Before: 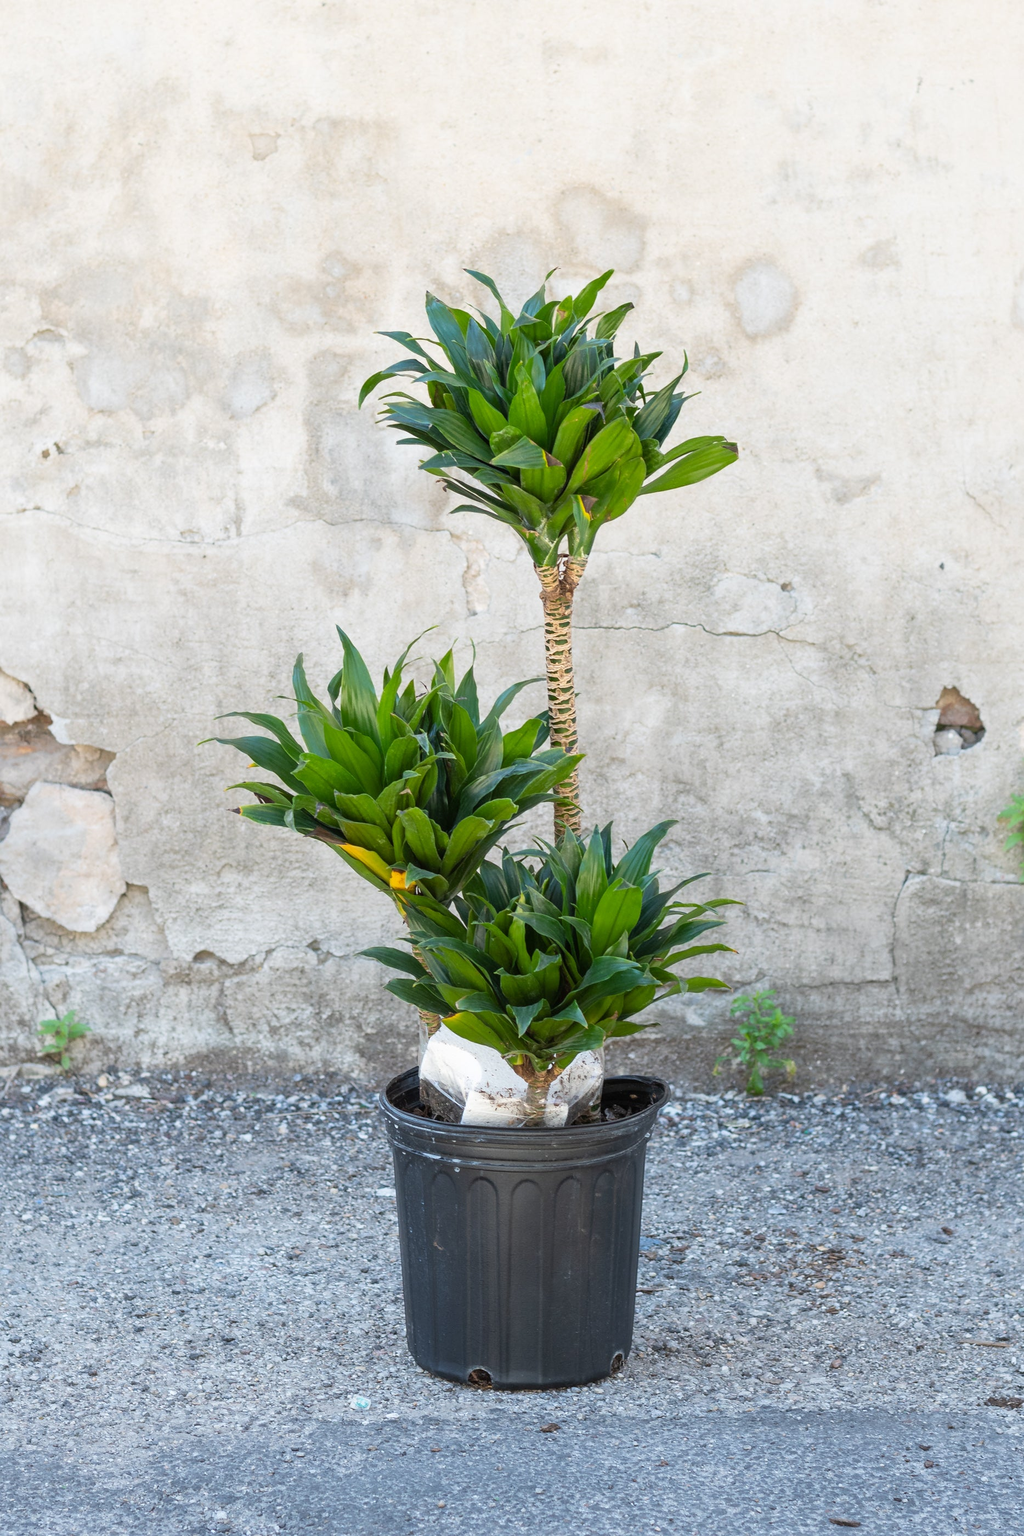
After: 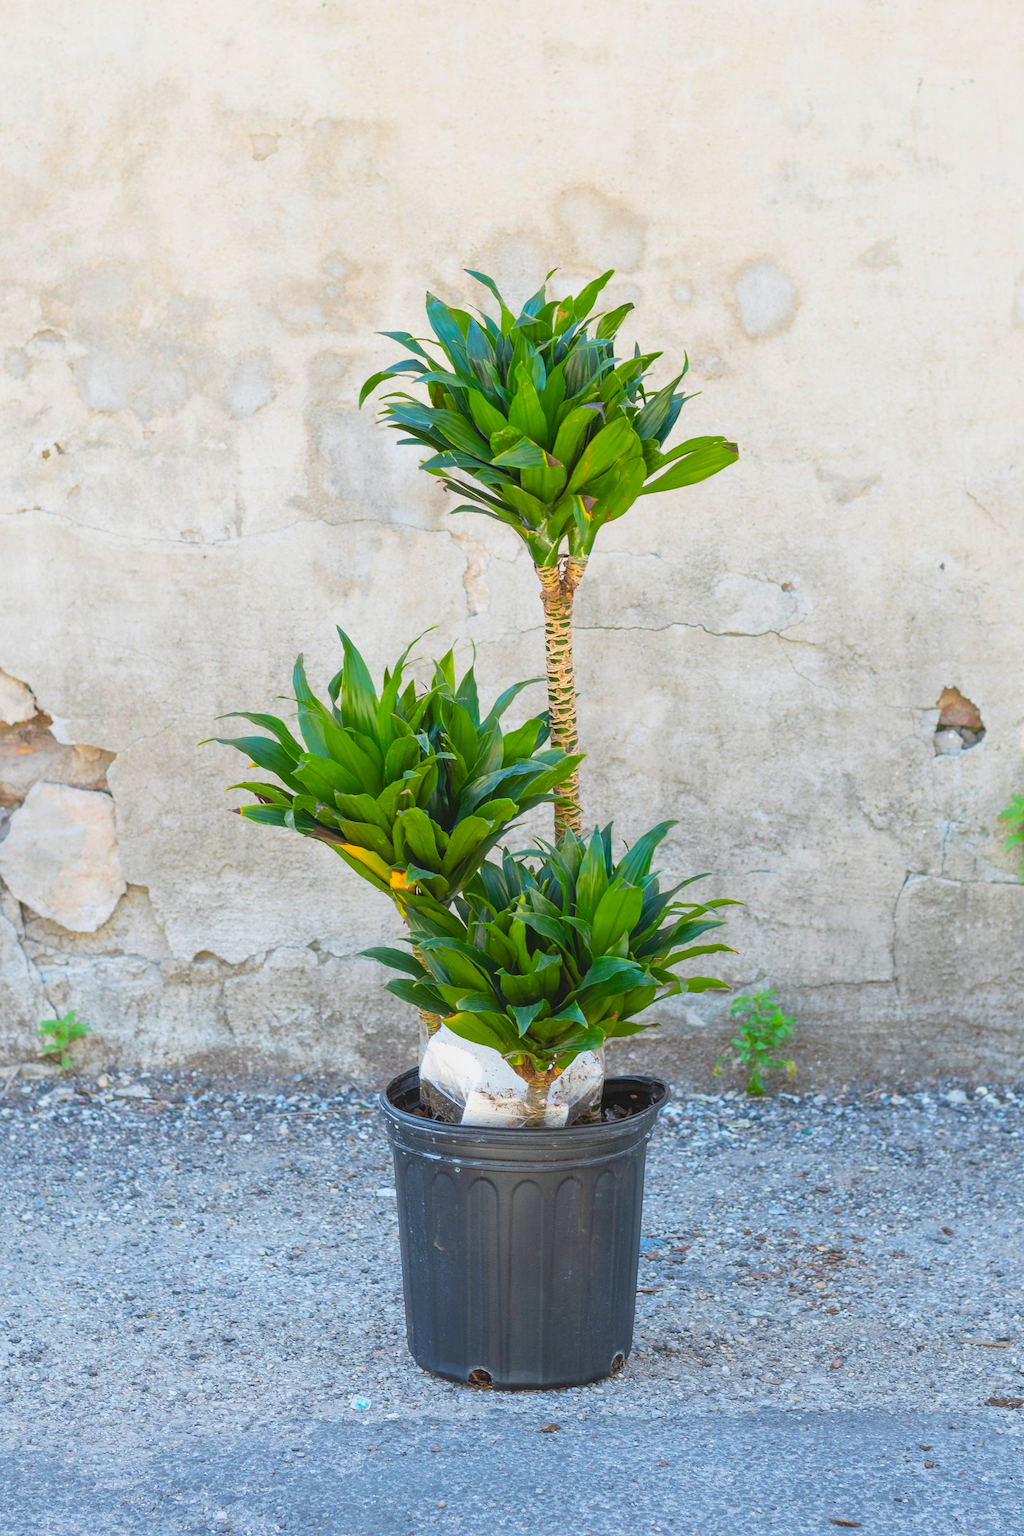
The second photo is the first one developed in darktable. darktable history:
contrast brightness saturation: contrast -0.092, brightness 0.054, saturation 0.081
color balance rgb: linear chroma grading › global chroma 14.95%, perceptual saturation grading › global saturation 10.445%, global vibrance 21.378%
